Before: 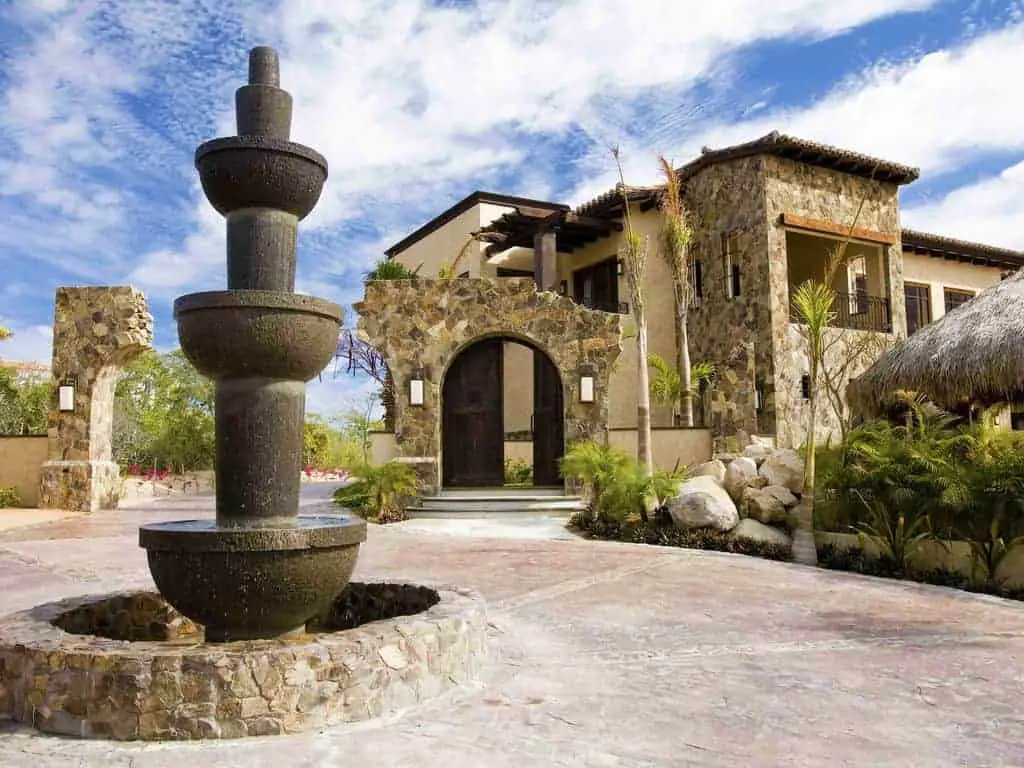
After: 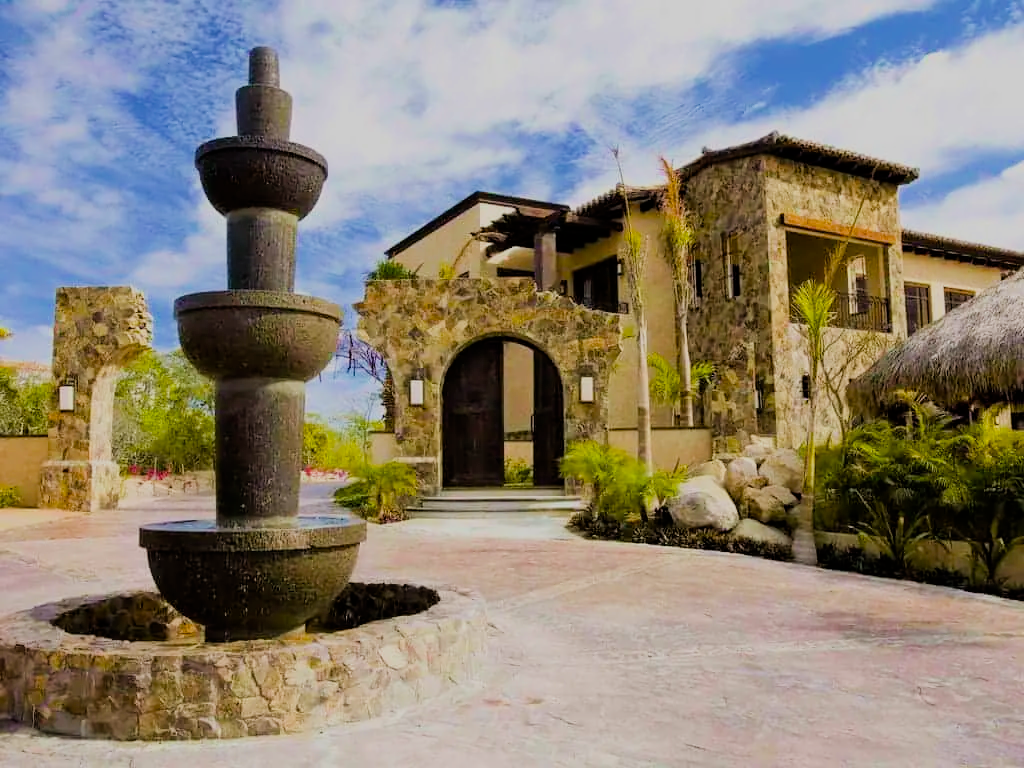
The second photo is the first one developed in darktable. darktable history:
color balance rgb: linear chroma grading › shadows -7.679%, linear chroma grading › global chroma 9.93%, perceptual saturation grading › global saturation 30.732%
velvia: strength 14.97%
color correction: highlights b* 0.011
filmic rgb: black relative exposure -7.11 EV, white relative exposure 5.34 EV, threshold 2.96 EV, hardness 3.02, enable highlight reconstruction true
